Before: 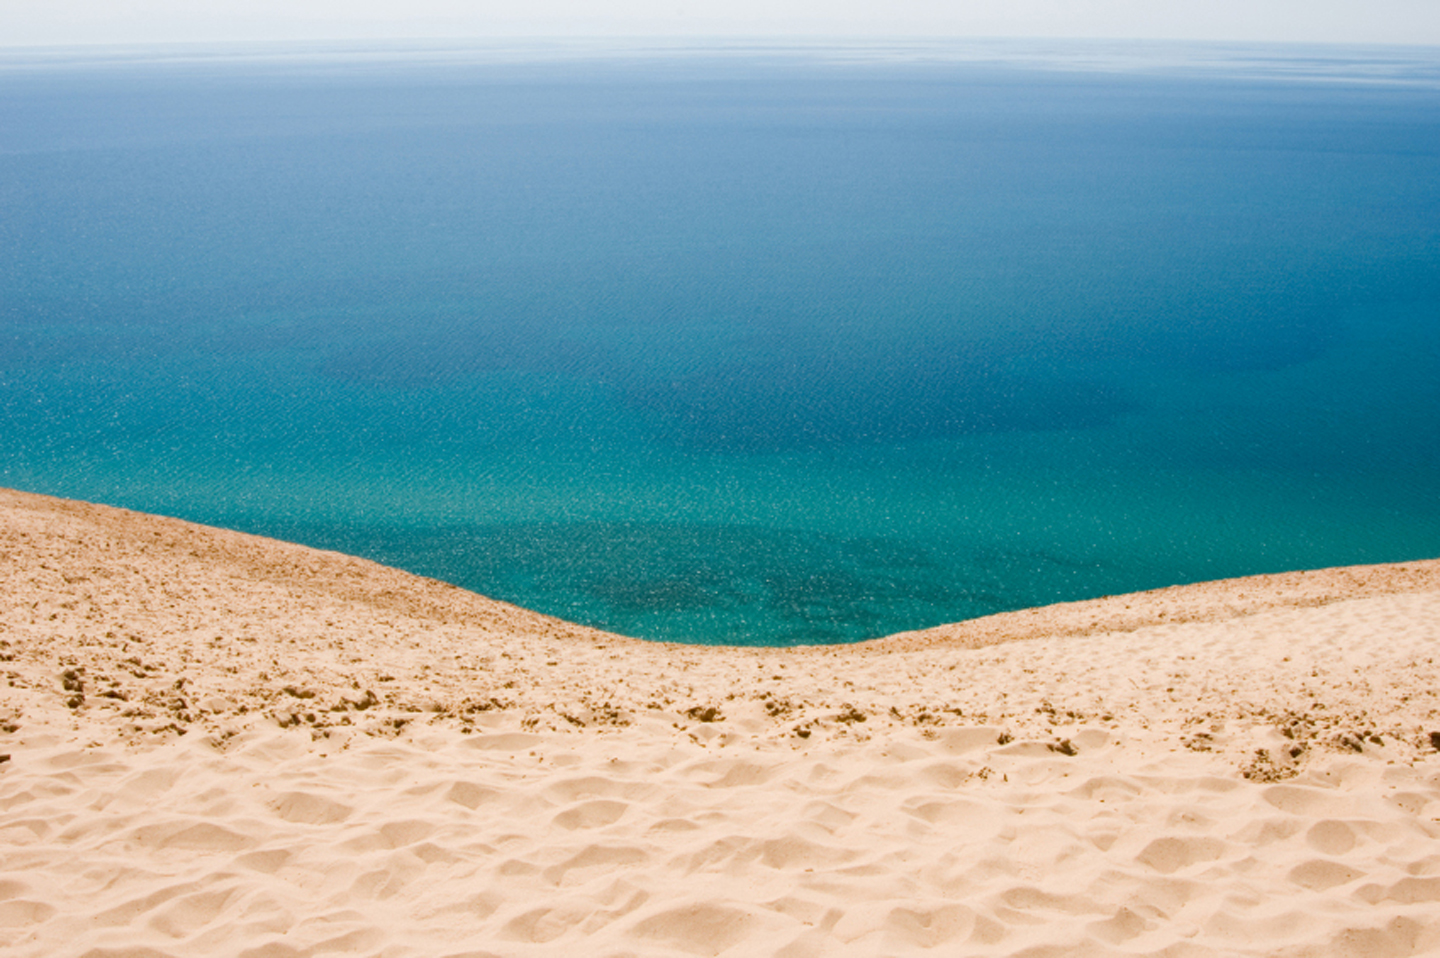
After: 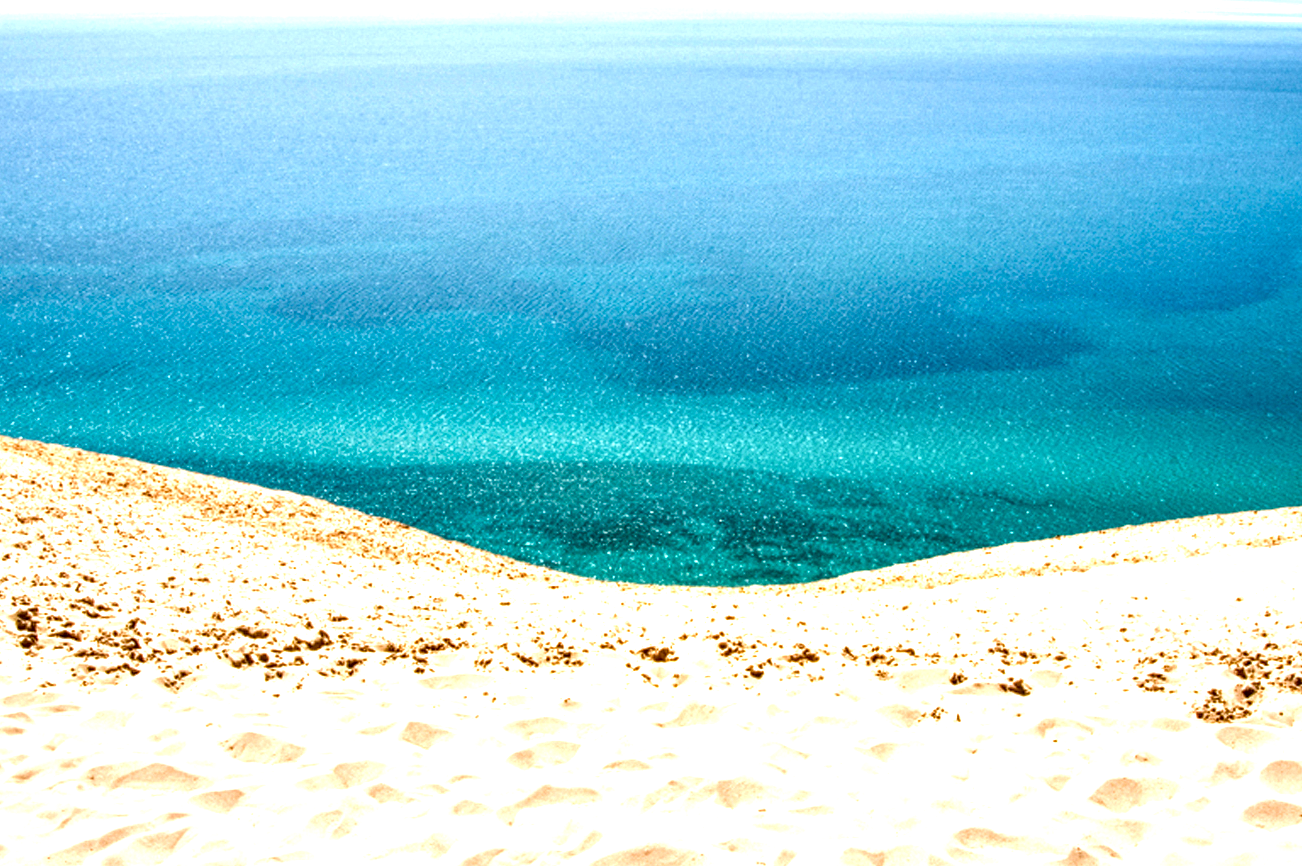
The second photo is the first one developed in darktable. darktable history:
exposure: exposure 1.089 EV, compensate highlight preservation false
local contrast: highlights 6%, shadows 39%, detail 183%, midtone range 0.478
contrast equalizer: y [[0.6 ×6], [0.55 ×6], [0 ×6], [0 ×6], [0 ×6]]
crop: left 3.268%, top 6.364%, right 6.292%, bottom 3.18%
